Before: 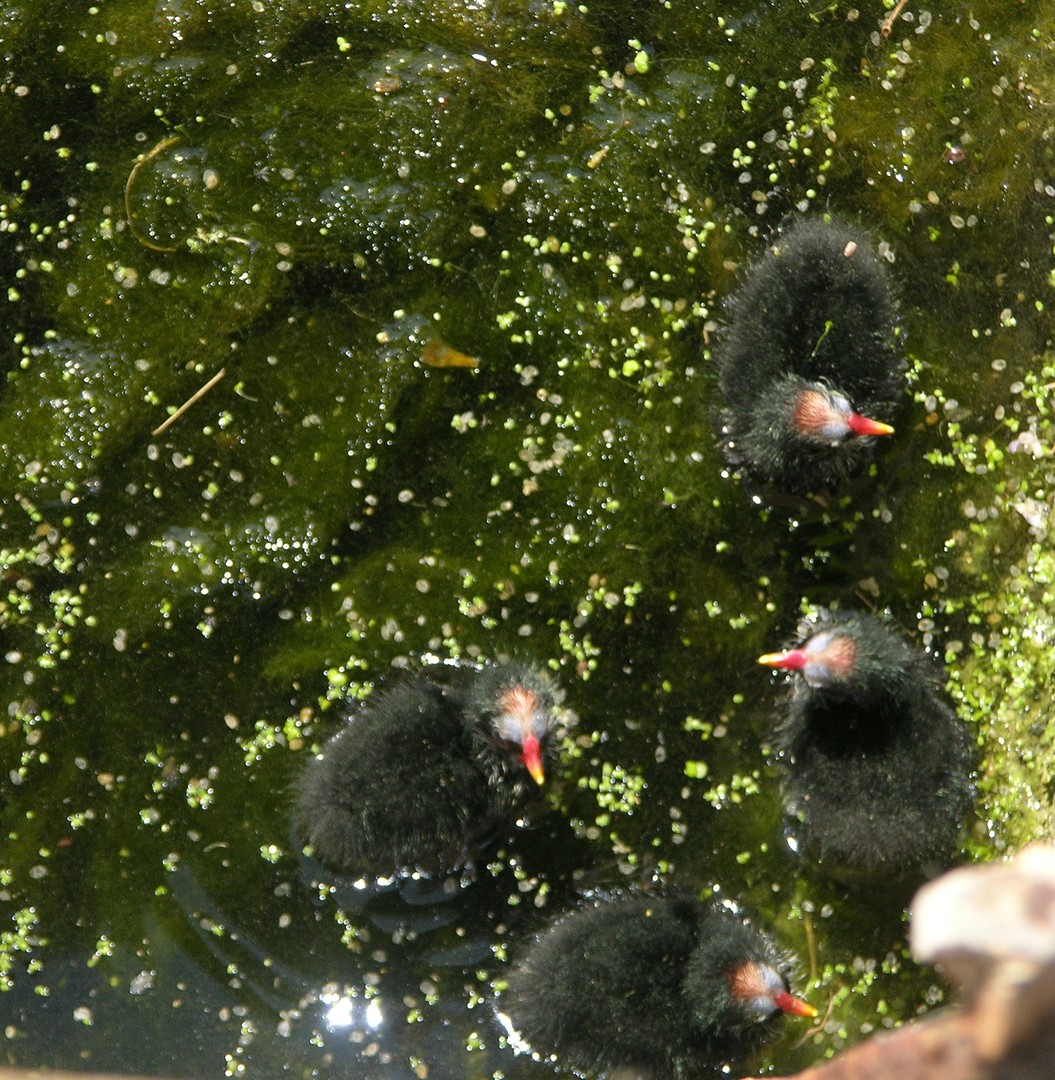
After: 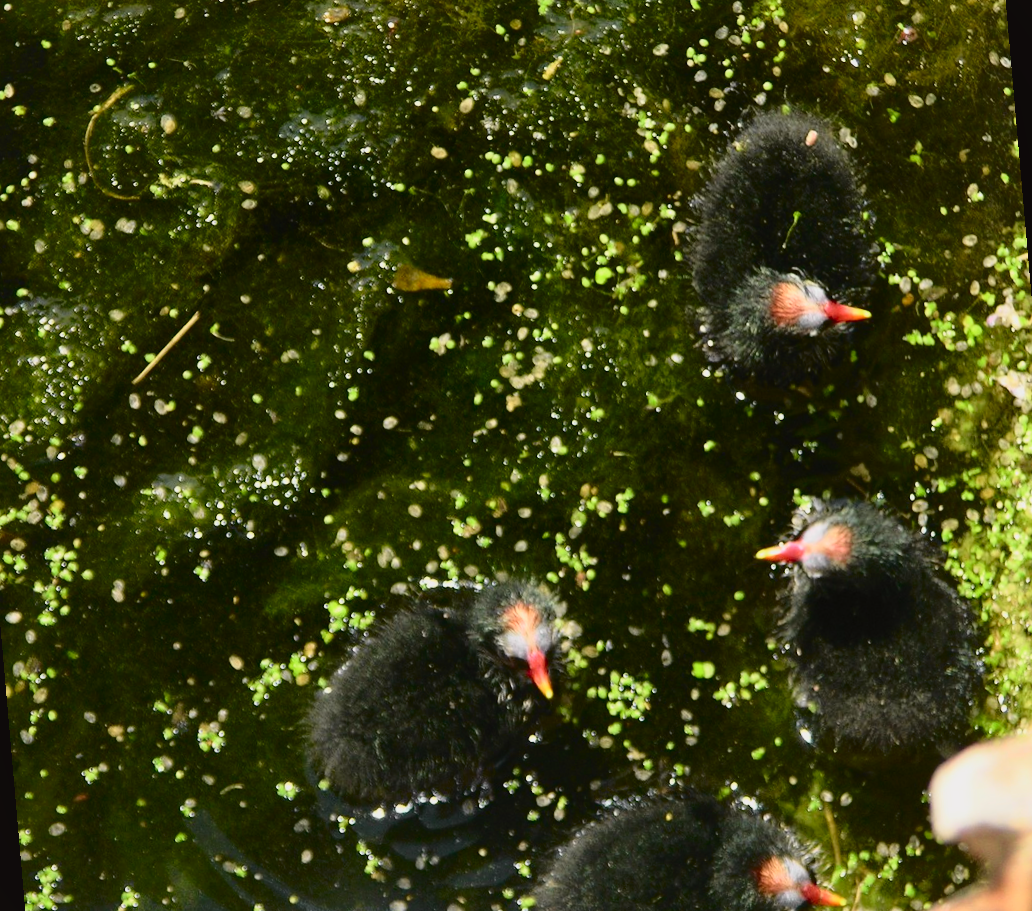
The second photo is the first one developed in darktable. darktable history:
shadows and highlights: shadows 62.66, white point adjustment 0.37, highlights -34.44, compress 83.82%
exposure: exposure -0.293 EV, compensate highlight preservation false
tone curve: curves: ch0 [(0, 0.014) (0.17, 0.099) (0.392, 0.438) (0.725, 0.828) (0.872, 0.918) (1, 0.981)]; ch1 [(0, 0) (0.402, 0.36) (0.489, 0.491) (0.5, 0.503) (0.515, 0.52) (0.545, 0.574) (0.615, 0.662) (0.701, 0.725) (1, 1)]; ch2 [(0, 0) (0.42, 0.458) (0.485, 0.499) (0.503, 0.503) (0.531, 0.542) (0.561, 0.594) (0.644, 0.694) (0.717, 0.753) (1, 0.991)], color space Lab, independent channels
rotate and perspective: rotation -5°, crop left 0.05, crop right 0.952, crop top 0.11, crop bottom 0.89
